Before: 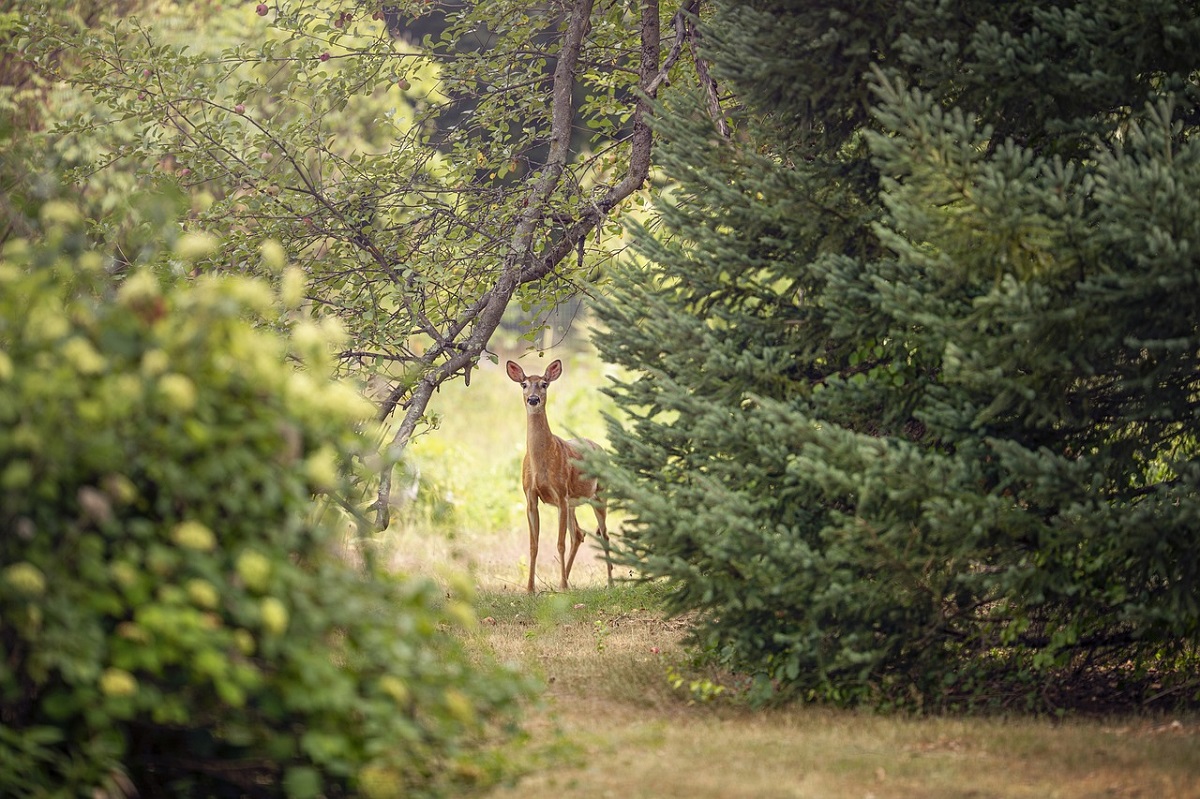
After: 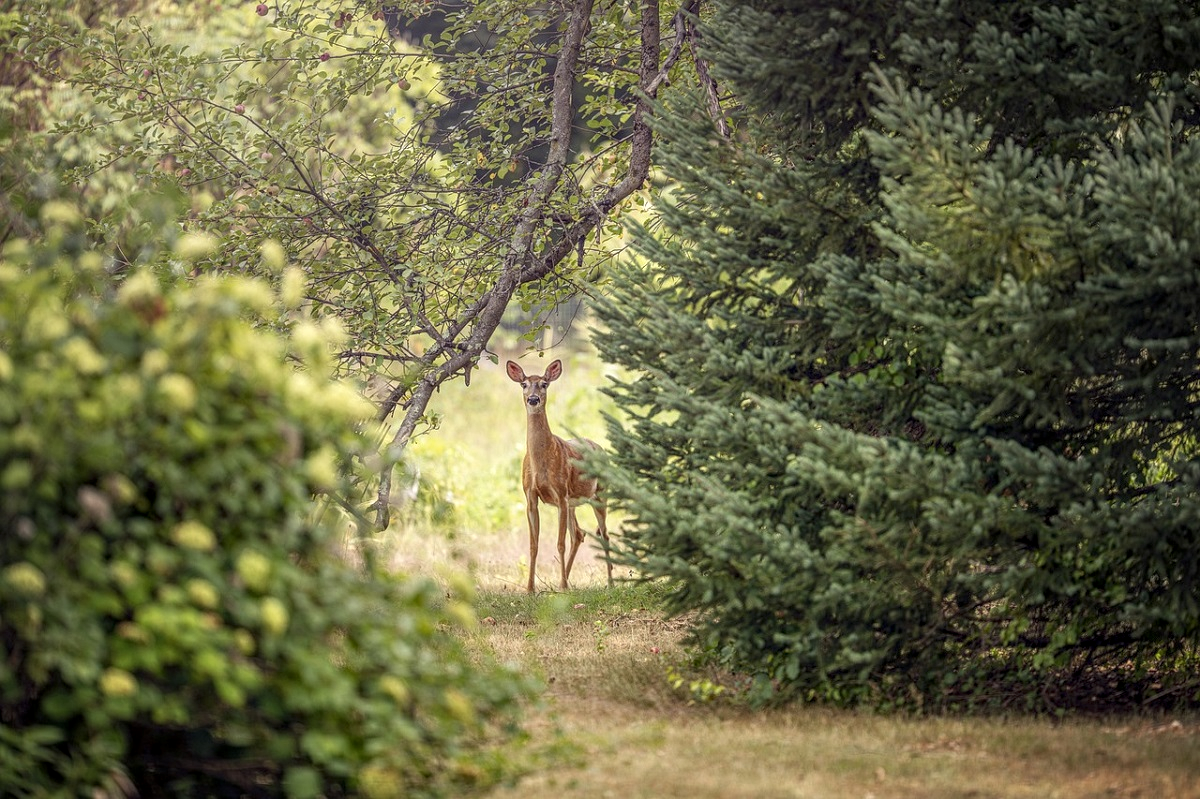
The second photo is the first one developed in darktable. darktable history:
local contrast: highlights 4%, shadows 6%, detail 133%
